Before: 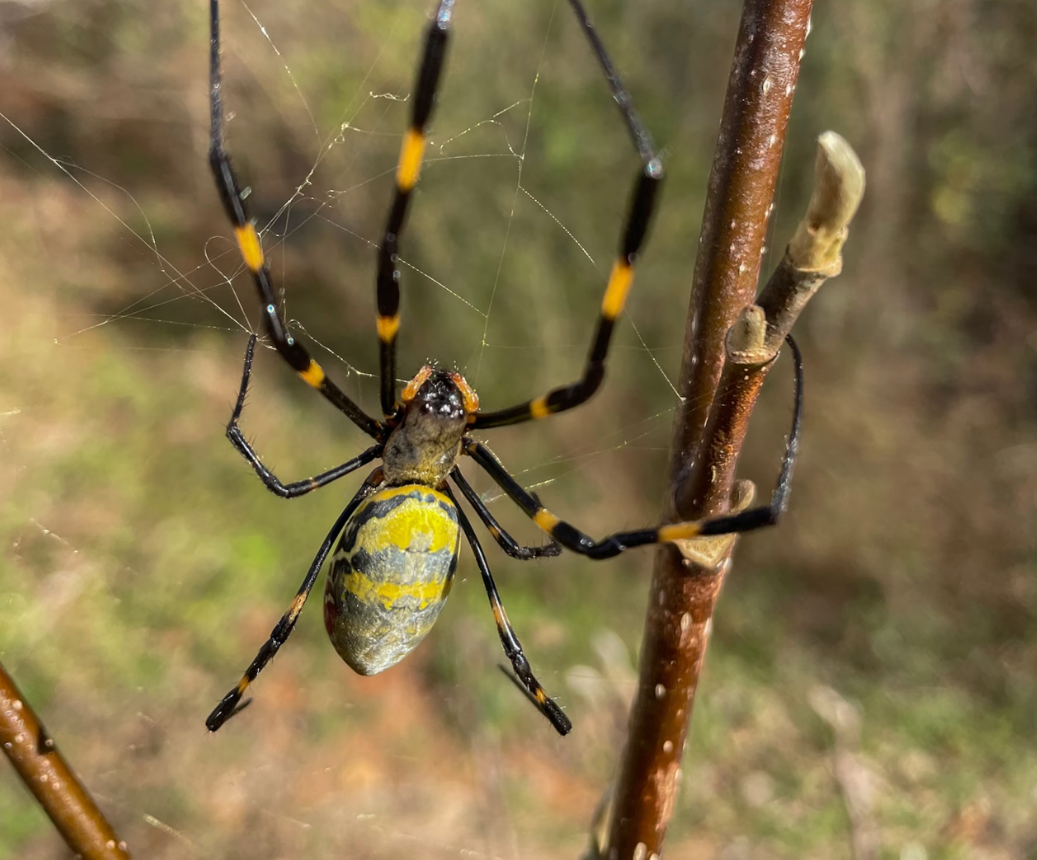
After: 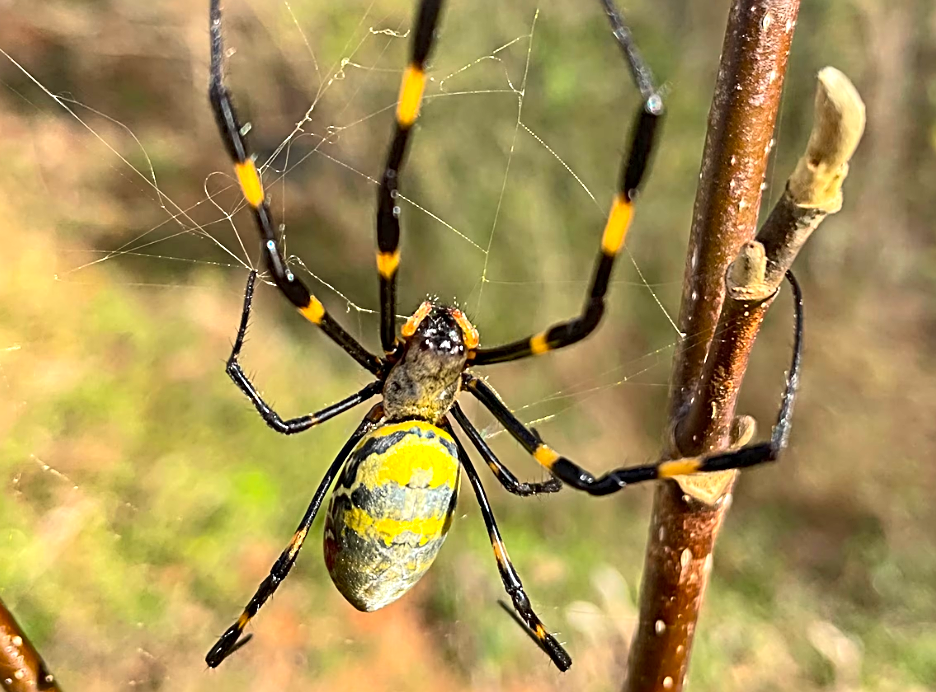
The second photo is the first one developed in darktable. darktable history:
shadows and highlights: soften with gaussian
crop: top 7.49%, right 9.717%, bottom 11.943%
exposure: black level correction 0.001, exposure 0.5 EV, compensate exposure bias true, compensate highlight preservation false
sharpen: radius 2.817, amount 0.715
contrast brightness saturation: contrast 0.2, brightness 0.16, saturation 0.22
